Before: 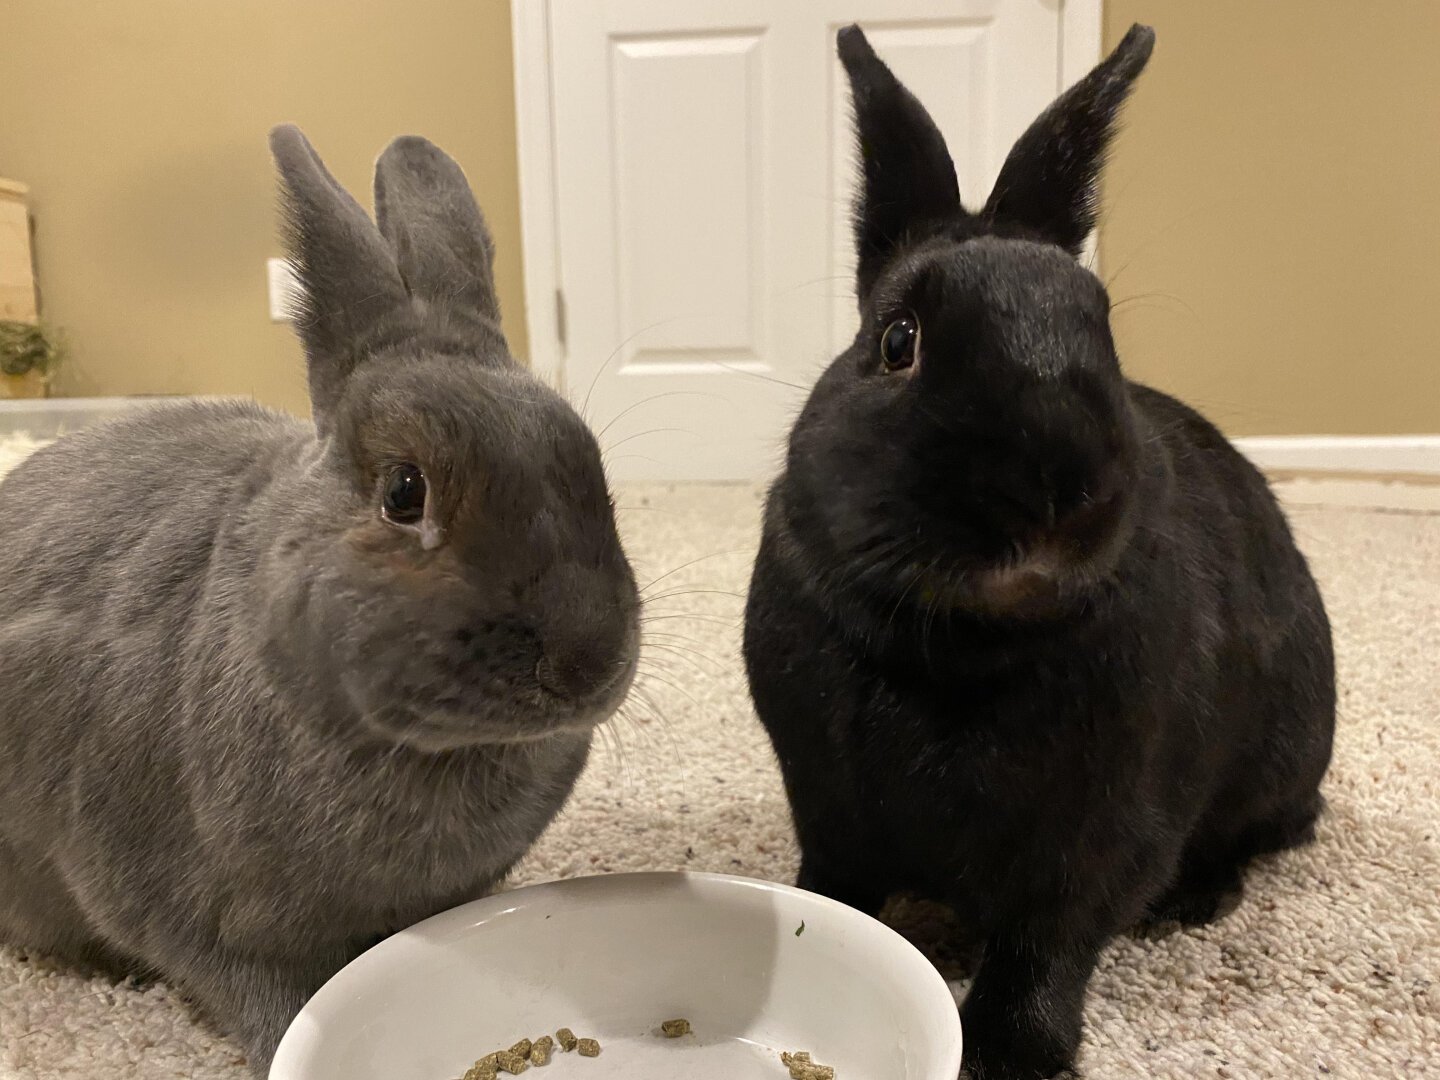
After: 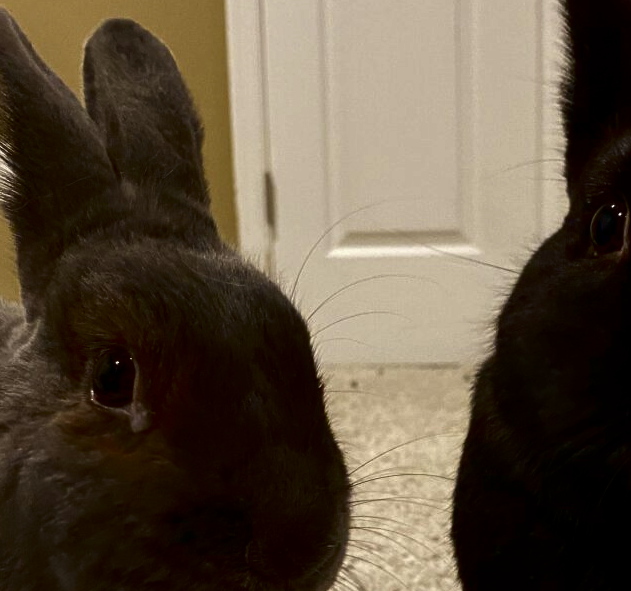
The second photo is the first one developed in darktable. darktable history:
crop: left 20.277%, top 10.861%, right 35.858%, bottom 34.356%
contrast brightness saturation: contrast 0.089, brightness -0.581, saturation 0.167
